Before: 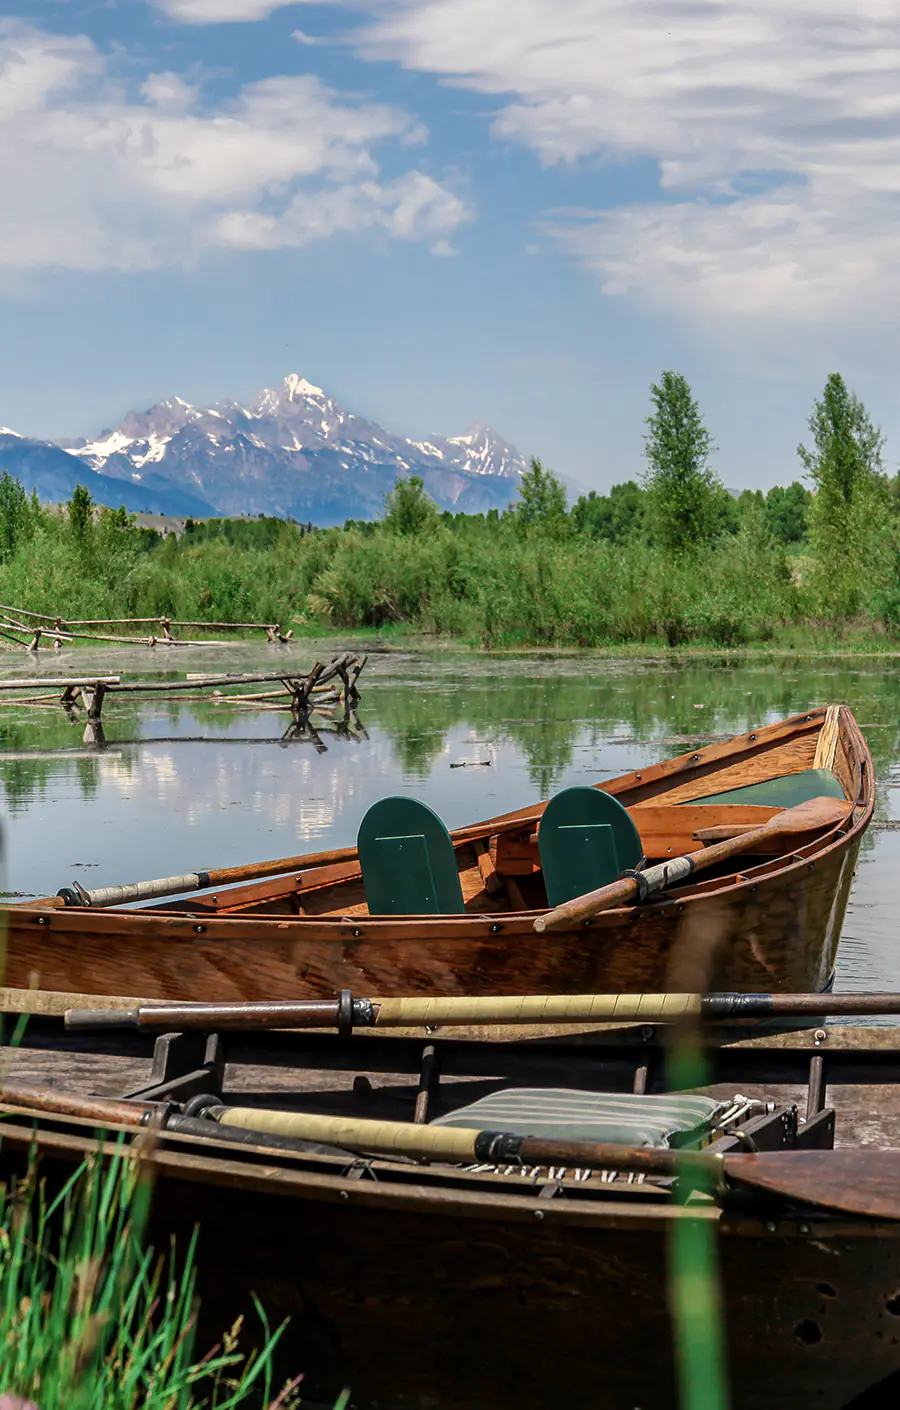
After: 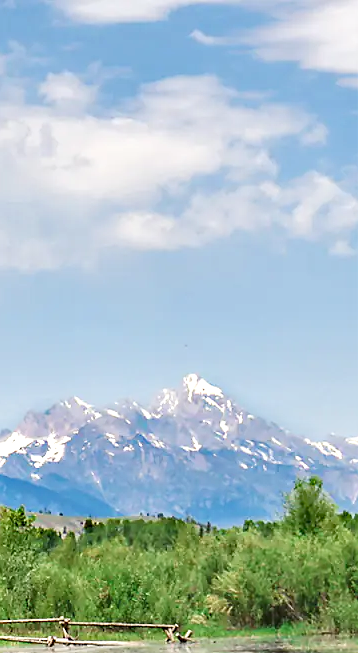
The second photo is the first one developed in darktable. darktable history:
crop and rotate: left 11.249%, top 0.104%, right 48.971%, bottom 53.545%
sharpen: radius 0.975, amount 0.606
base curve: curves: ch0 [(0, 0) (0.472, 0.508) (1, 1)], fusion 1, preserve colors none
